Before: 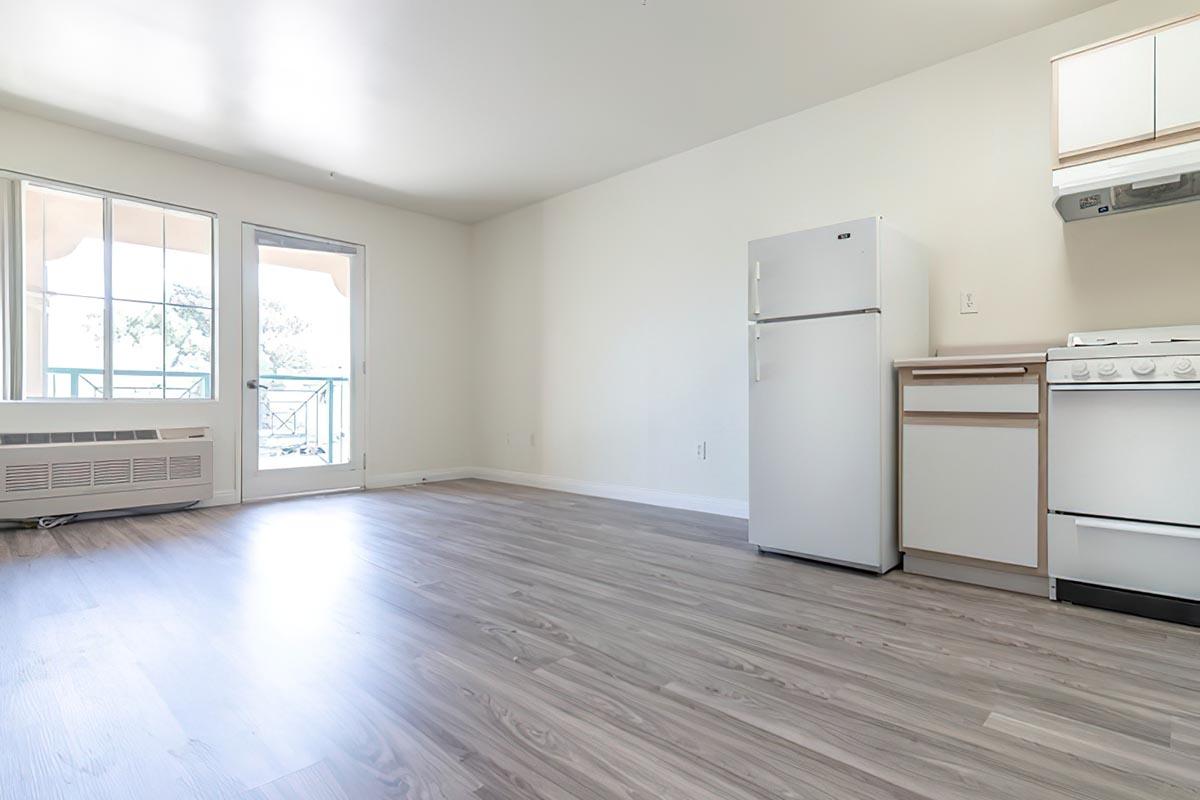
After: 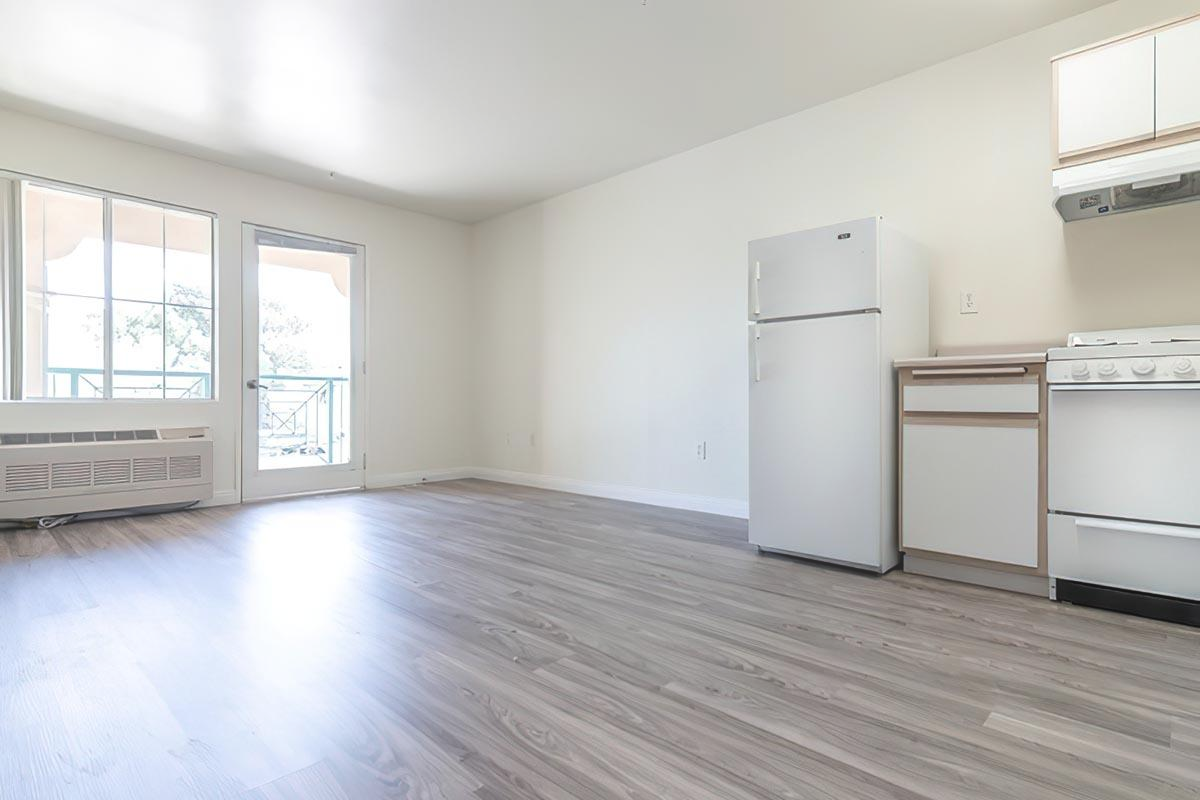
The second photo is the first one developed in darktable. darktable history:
haze removal: strength -0.11, compatibility mode true, adaptive false
